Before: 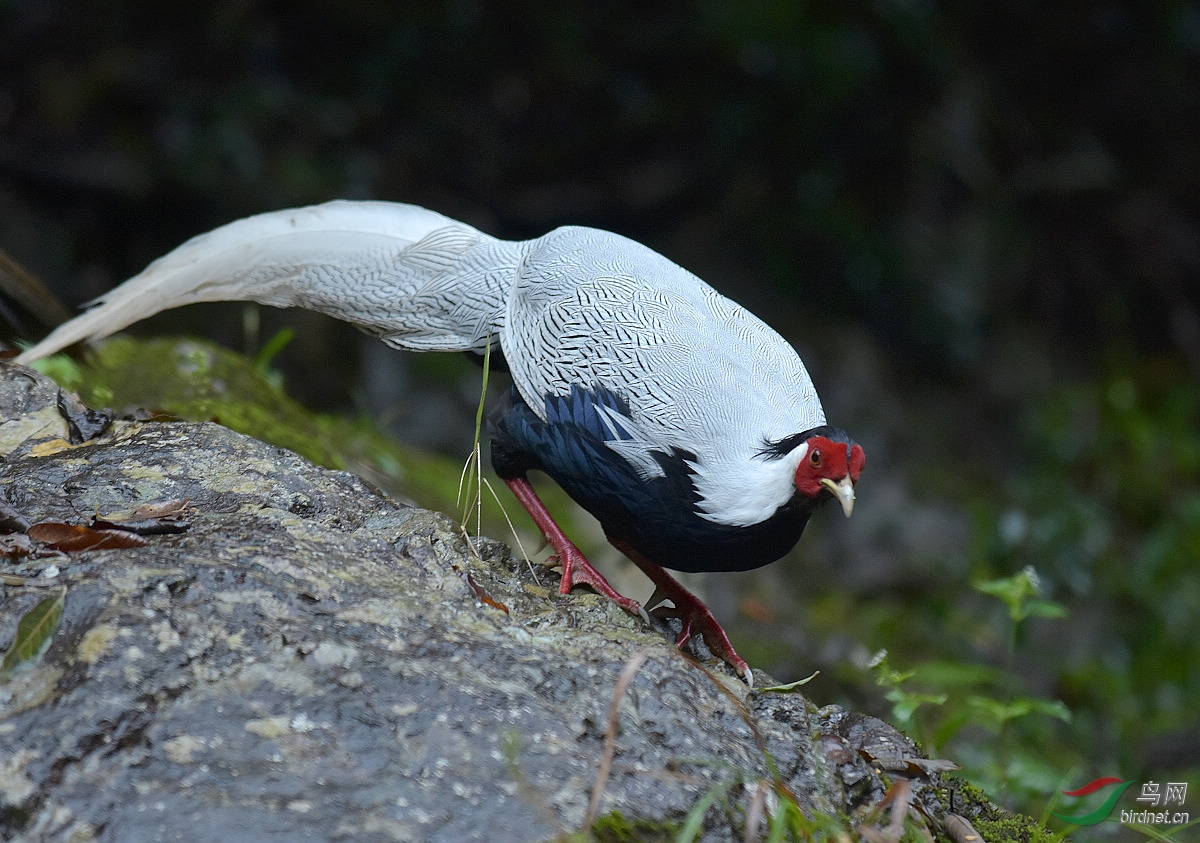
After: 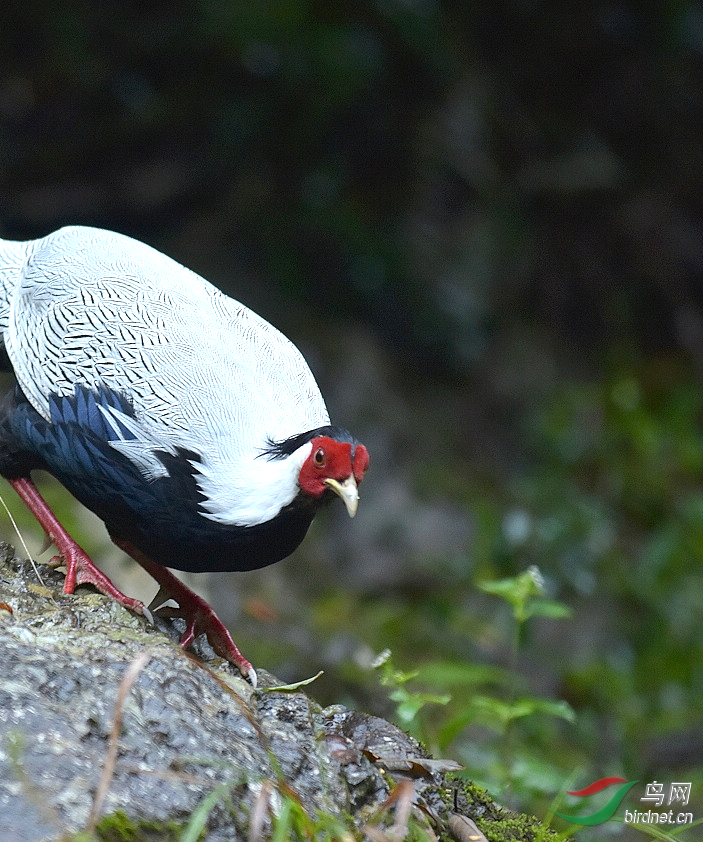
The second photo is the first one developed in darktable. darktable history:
crop: left 41.402%
exposure: black level correction 0, exposure 0.7 EV, compensate exposure bias true, compensate highlight preservation false
